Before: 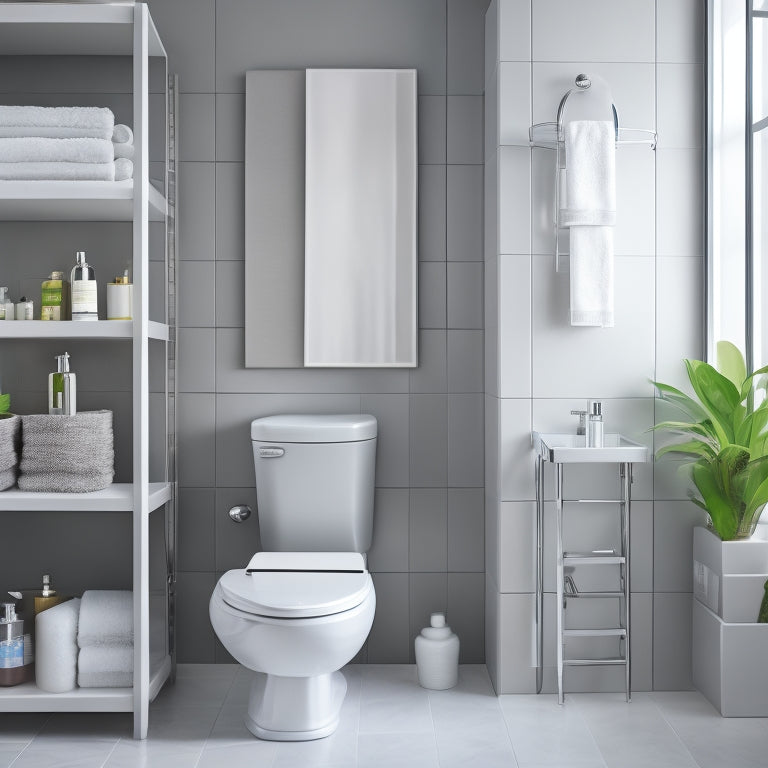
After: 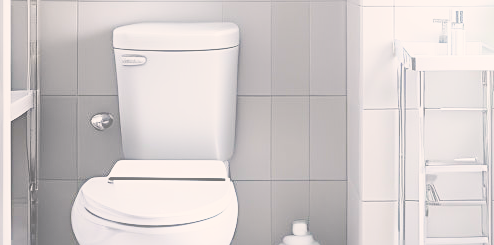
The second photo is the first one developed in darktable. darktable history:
crop: left 18.091%, top 51.13%, right 17.525%, bottom 16.85%
bloom: threshold 82.5%, strength 16.25%
color correction: highlights a* 3.84, highlights b* 5.07
sharpen: on, module defaults
contrast brightness saturation: contrast -0.1, saturation -0.1
base curve: curves: ch0 [(0, 0) (0.04, 0.03) (0.133, 0.232) (0.448, 0.748) (0.843, 0.968) (1, 1)], preserve colors none
